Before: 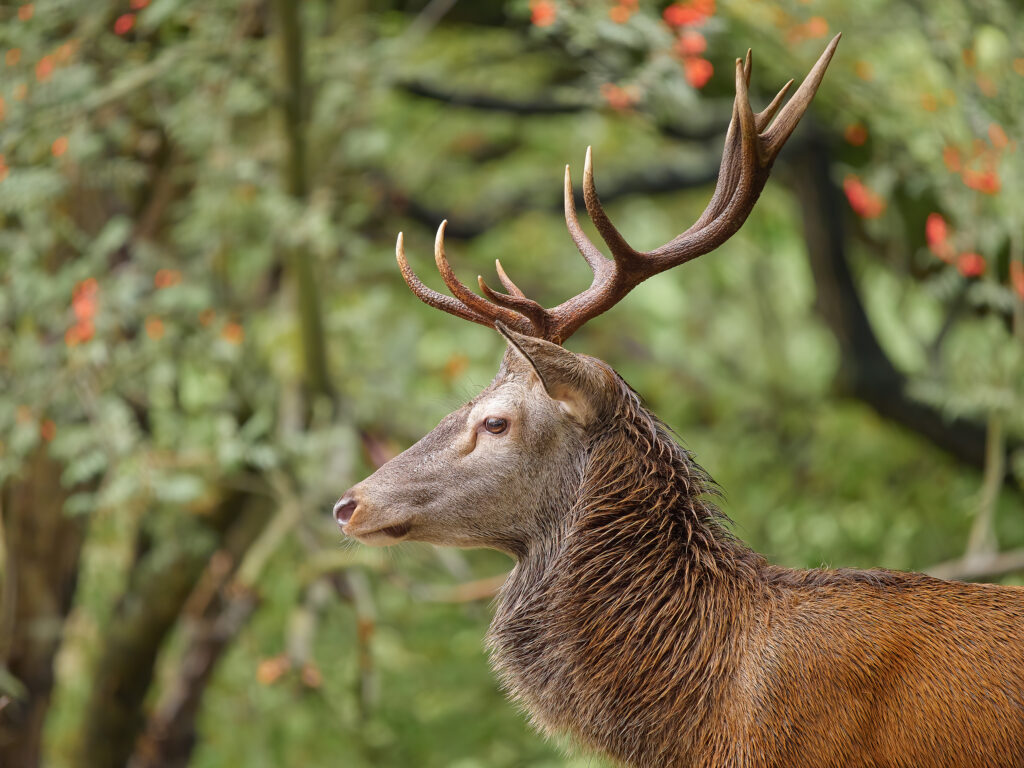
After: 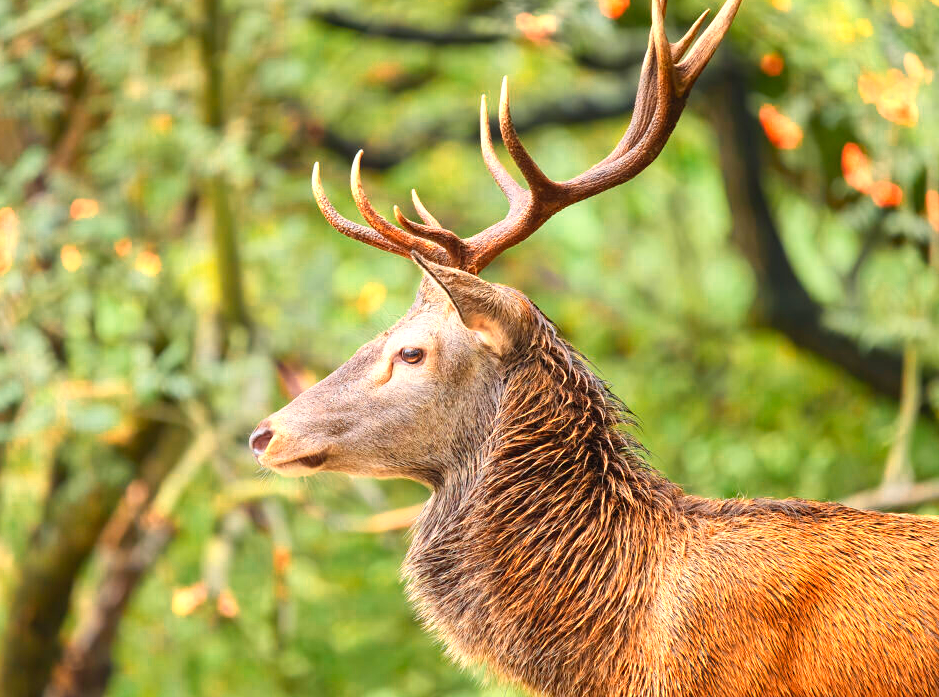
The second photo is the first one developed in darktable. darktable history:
tone equalizer: on, module defaults
crop and rotate: left 8.262%, top 9.226%
contrast brightness saturation: contrast 0.2, brightness 0.2, saturation 0.8
color zones: curves: ch0 [(0.018, 0.548) (0.197, 0.654) (0.425, 0.447) (0.605, 0.658) (0.732, 0.579)]; ch1 [(0.105, 0.531) (0.224, 0.531) (0.386, 0.39) (0.618, 0.456) (0.732, 0.456) (0.956, 0.421)]; ch2 [(0.039, 0.583) (0.215, 0.465) (0.399, 0.544) (0.465, 0.548) (0.614, 0.447) (0.724, 0.43) (0.882, 0.623) (0.956, 0.632)]
